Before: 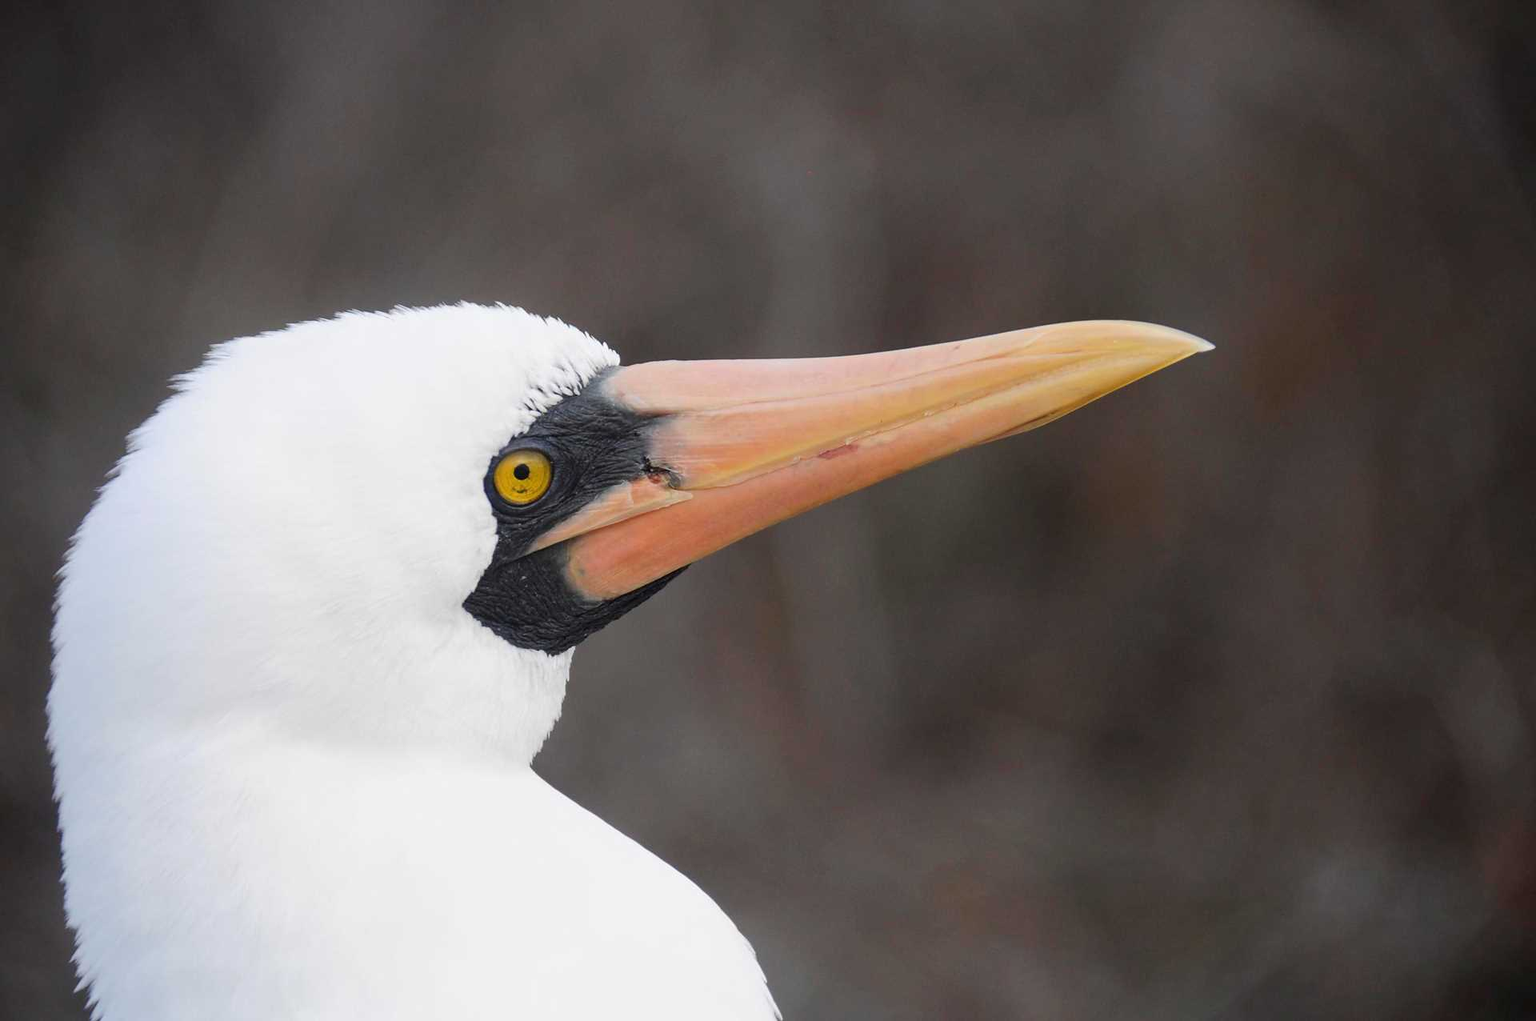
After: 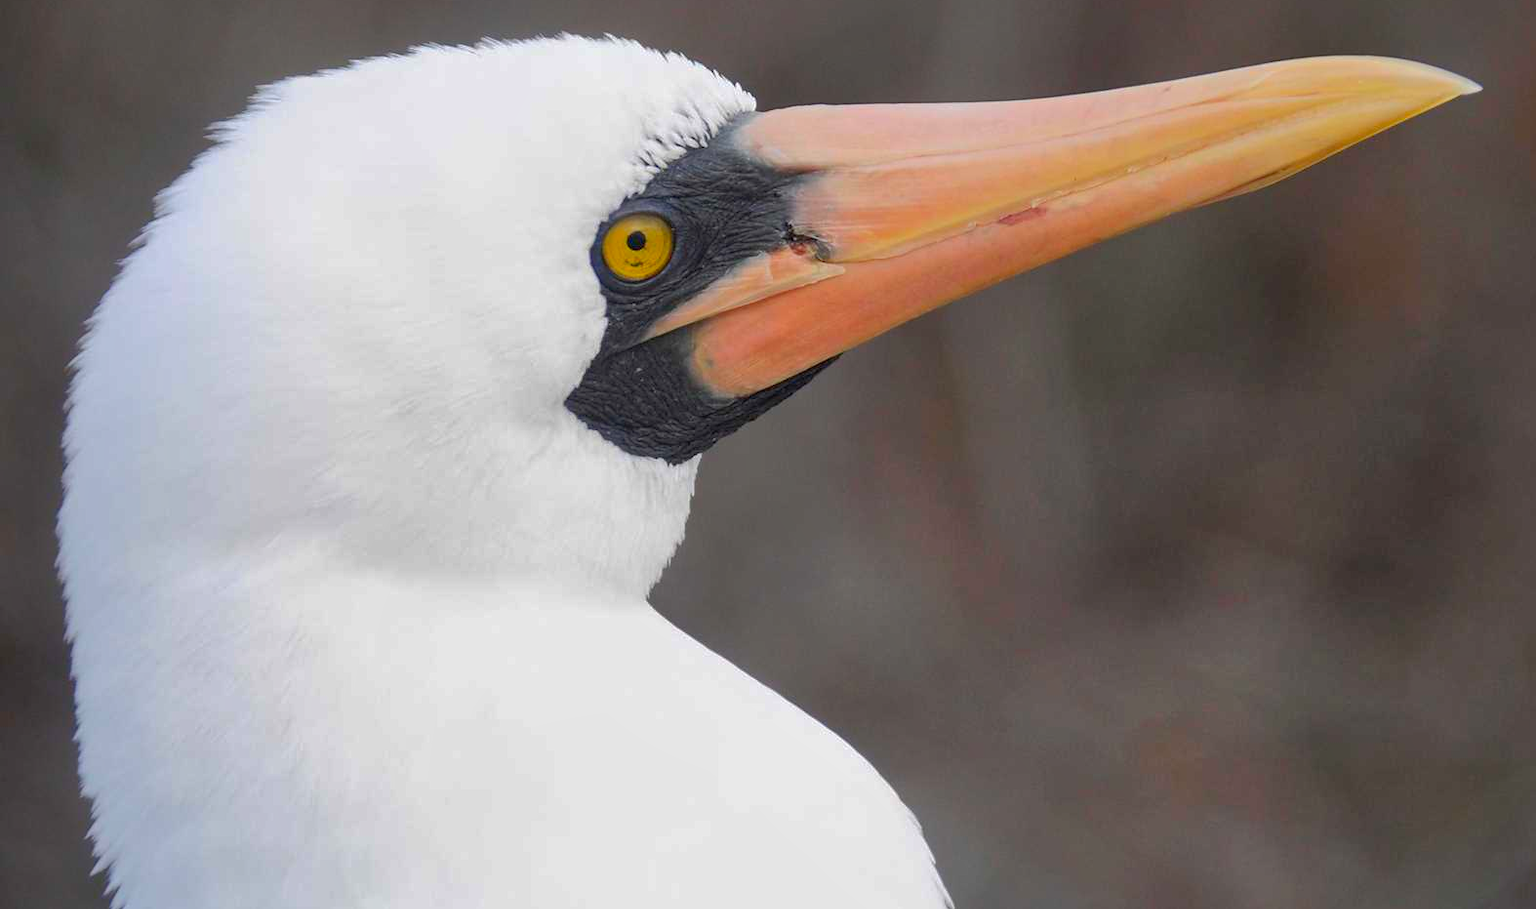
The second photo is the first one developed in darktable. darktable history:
contrast brightness saturation: contrast 0.036, saturation 0.163
shadows and highlights: on, module defaults
crop: top 26.905%, right 17.974%
